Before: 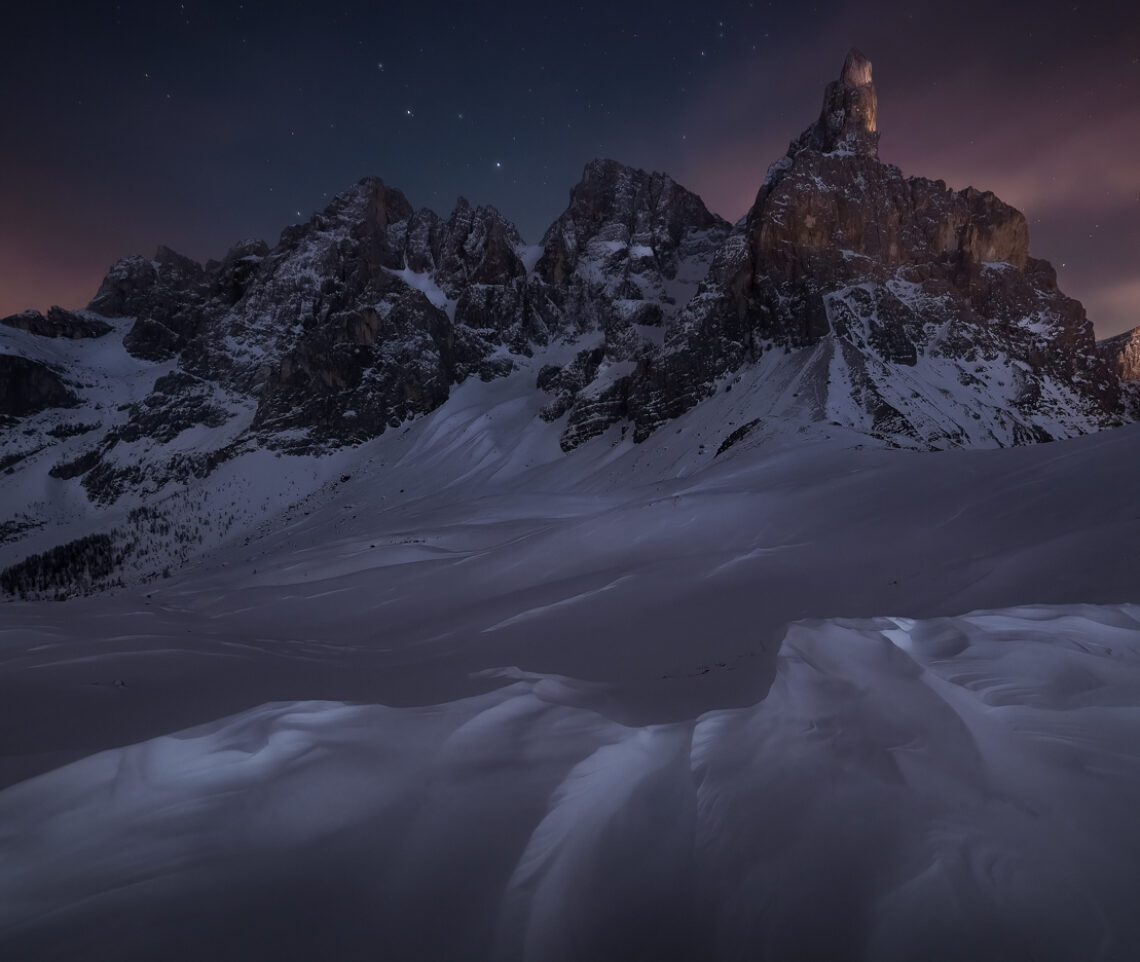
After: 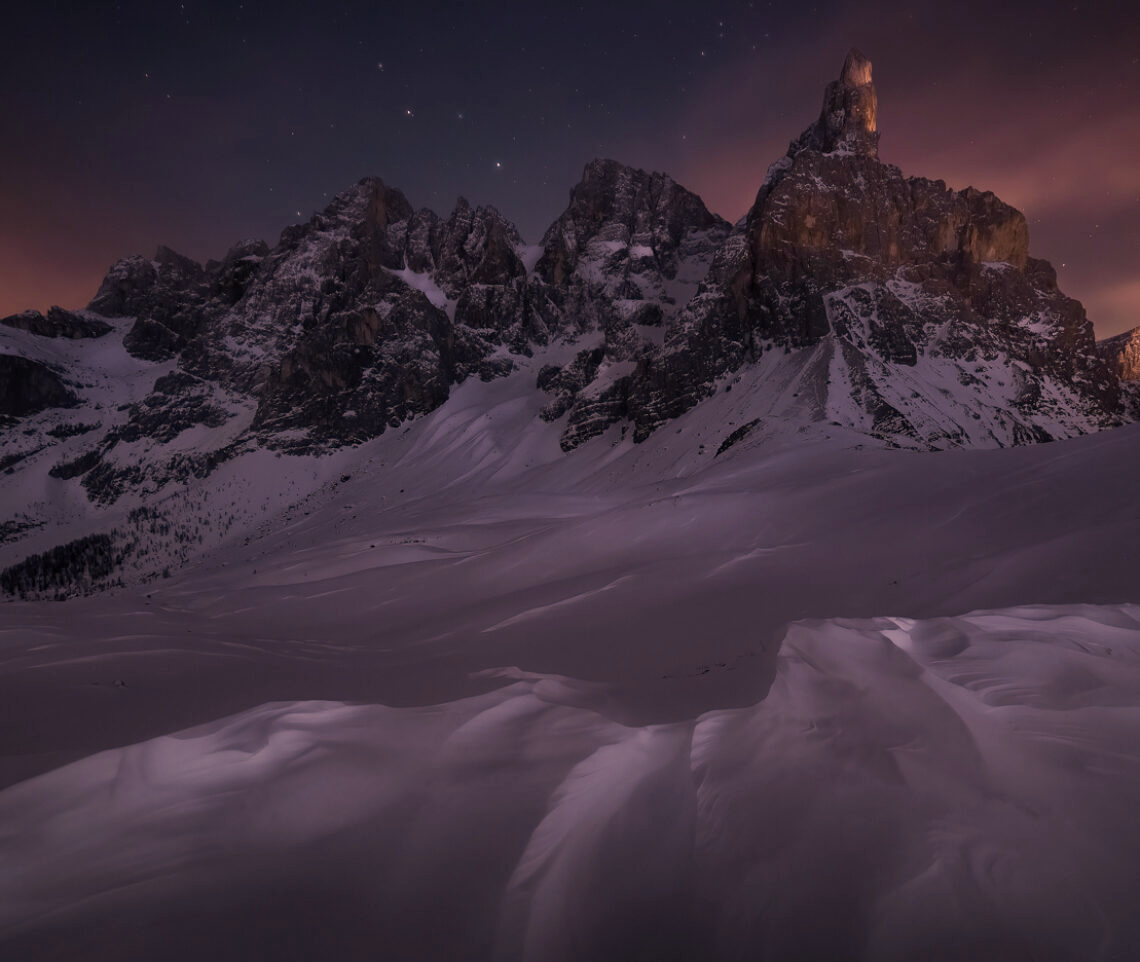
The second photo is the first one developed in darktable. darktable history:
color correction: highlights a* 22.62, highlights b* 21.55
